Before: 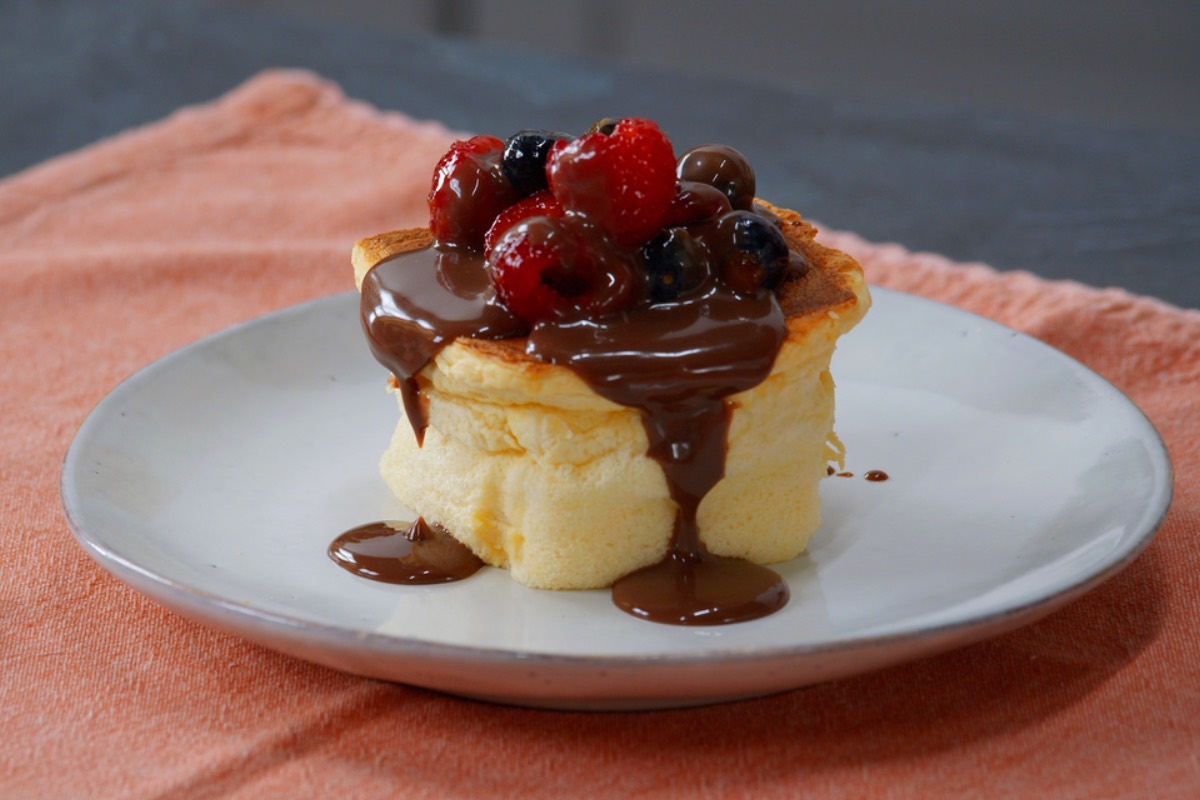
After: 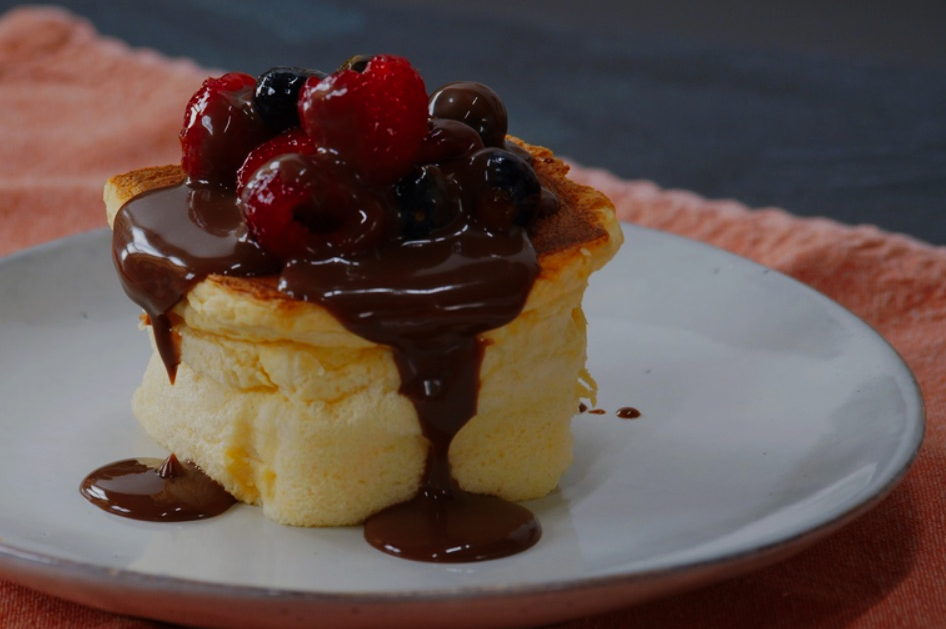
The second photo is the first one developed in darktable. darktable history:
tone curve: curves: ch0 [(0, 0) (0.003, 0.002) (0.011, 0.009) (0.025, 0.019) (0.044, 0.031) (0.069, 0.044) (0.1, 0.061) (0.136, 0.087) (0.177, 0.127) (0.224, 0.172) (0.277, 0.226) (0.335, 0.295) (0.399, 0.367) (0.468, 0.445) (0.543, 0.536) (0.623, 0.626) (0.709, 0.717) (0.801, 0.806) (0.898, 0.889) (1, 1)], preserve colors none
exposure: black level correction 0, exposure -0.721 EV, compensate highlight preservation false
crop and rotate: left 20.74%, top 7.912%, right 0.375%, bottom 13.378%
